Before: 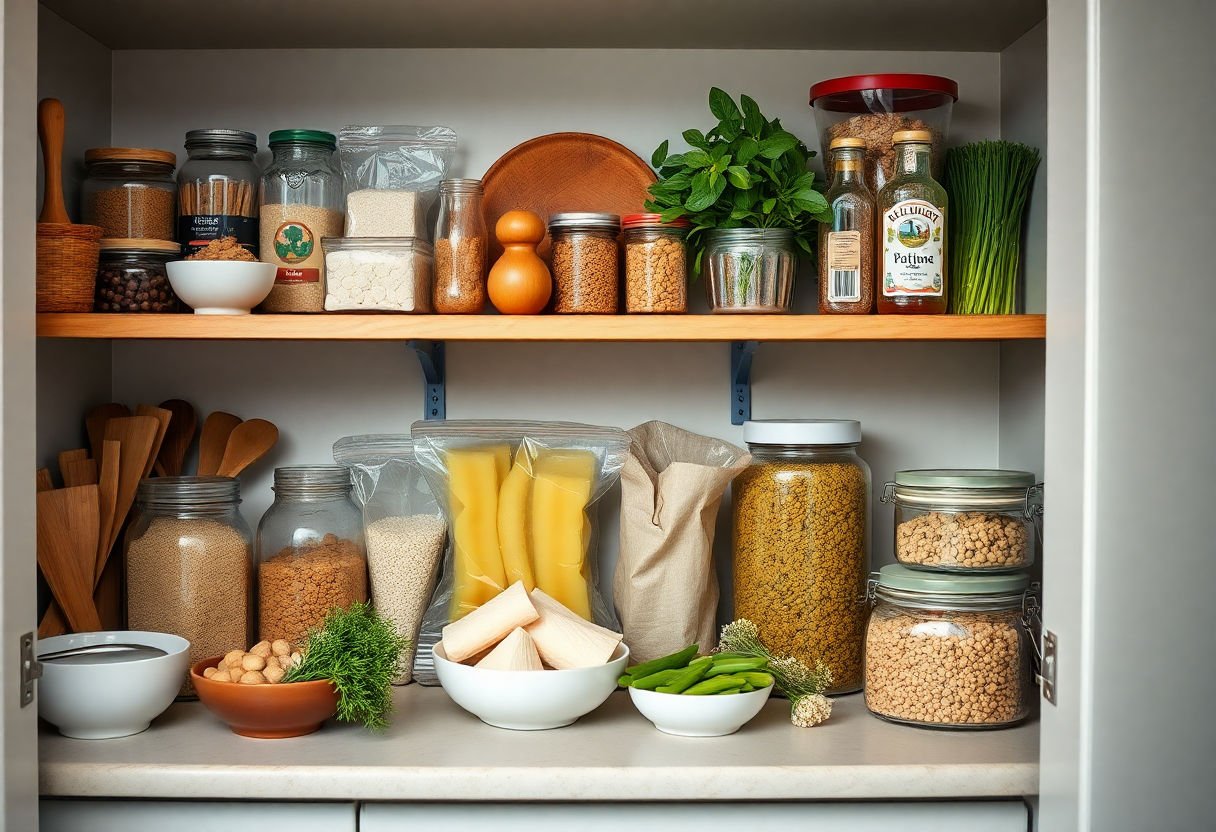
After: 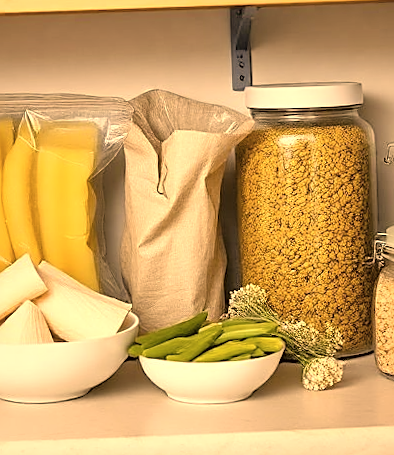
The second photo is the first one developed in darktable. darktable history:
sharpen: on, module defaults
contrast brightness saturation: brightness 0.18, saturation -0.5
color correction: highlights a* 17.94, highlights b* 35.39, shadows a* 1.48, shadows b* 6.42, saturation 1.01
tone equalizer: -8 EV 0.001 EV, -7 EV -0.004 EV, -6 EV 0.009 EV, -5 EV 0.032 EV, -4 EV 0.276 EV, -3 EV 0.644 EV, -2 EV 0.584 EV, -1 EV 0.187 EV, +0 EV 0.024 EV
crop: left 40.878%, top 39.176%, right 25.993%, bottom 3.081%
local contrast: mode bilateral grid, contrast 100, coarseness 100, detail 165%, midtone range 0.2
rotate and perspective: rotation -2°, crop left 0.022, crop right 0.978, crop top 0.049, crop bottom 0.951
color balance rgb: perceptual saturation grading › global saturation 30%
